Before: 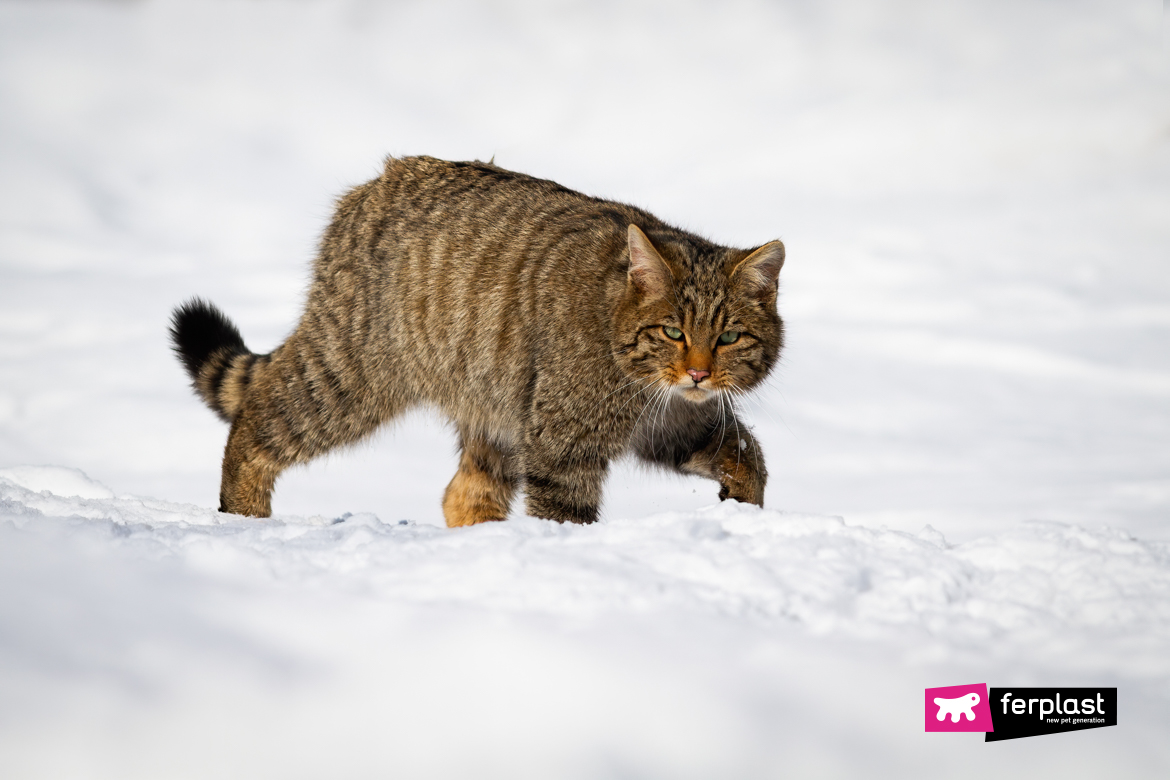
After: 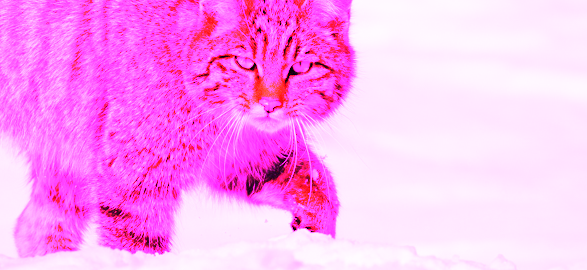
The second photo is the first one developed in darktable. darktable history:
crop: left 36.607%, top 34.735%, right 13.146%, bottom 30.611%
white balance: red 8, blue 8
